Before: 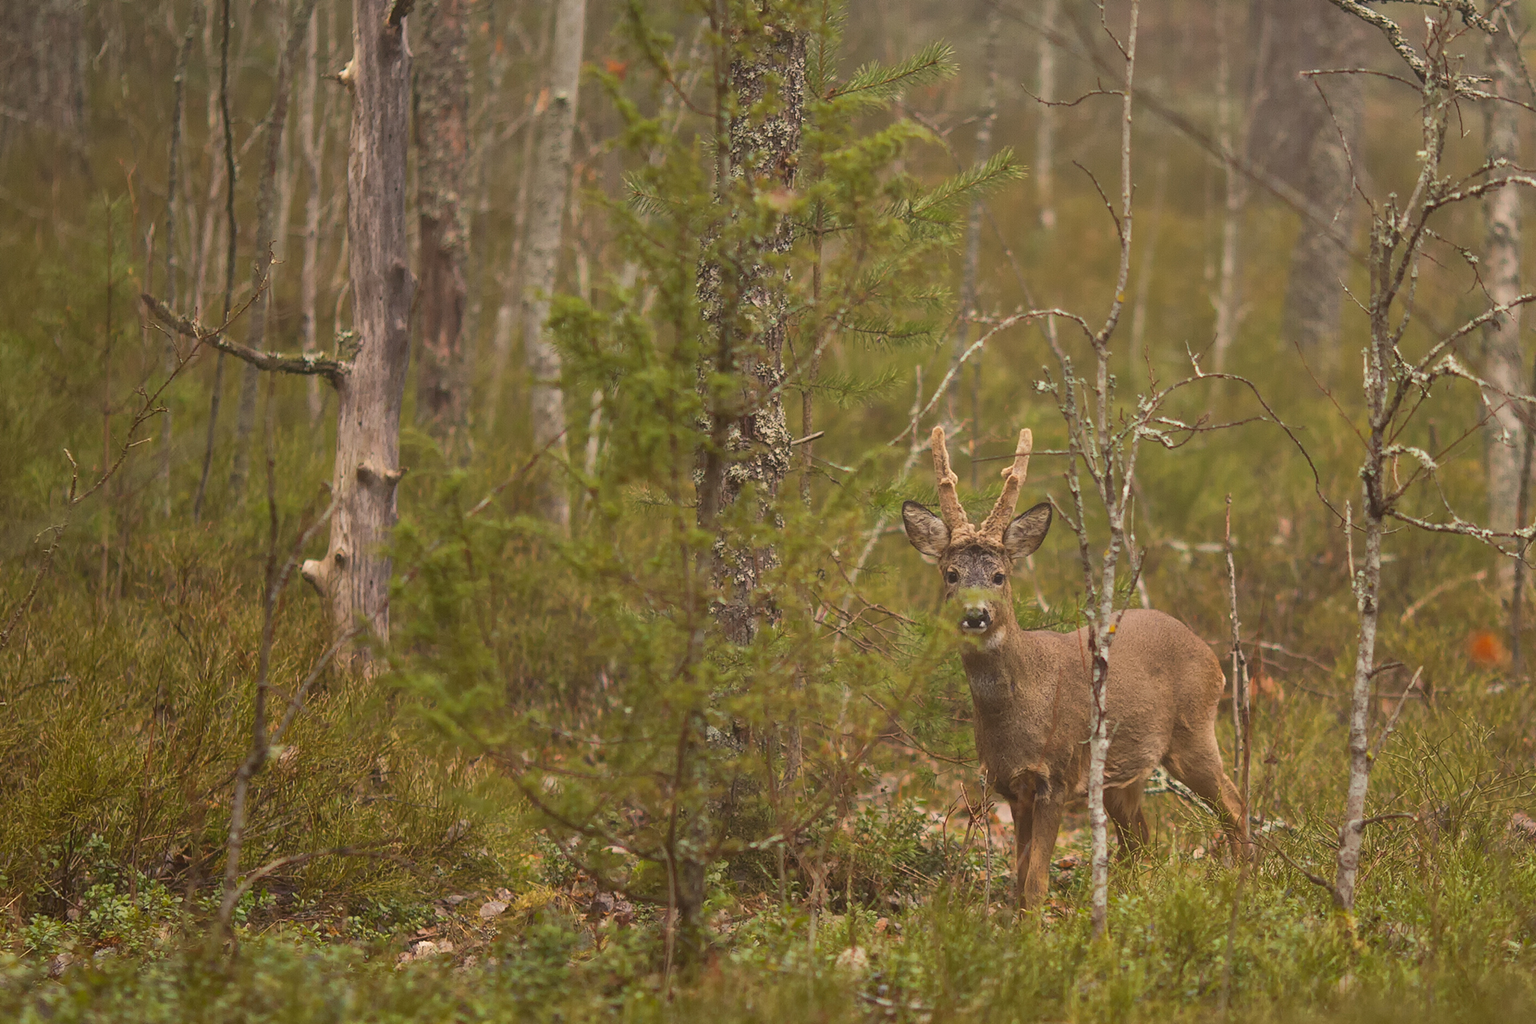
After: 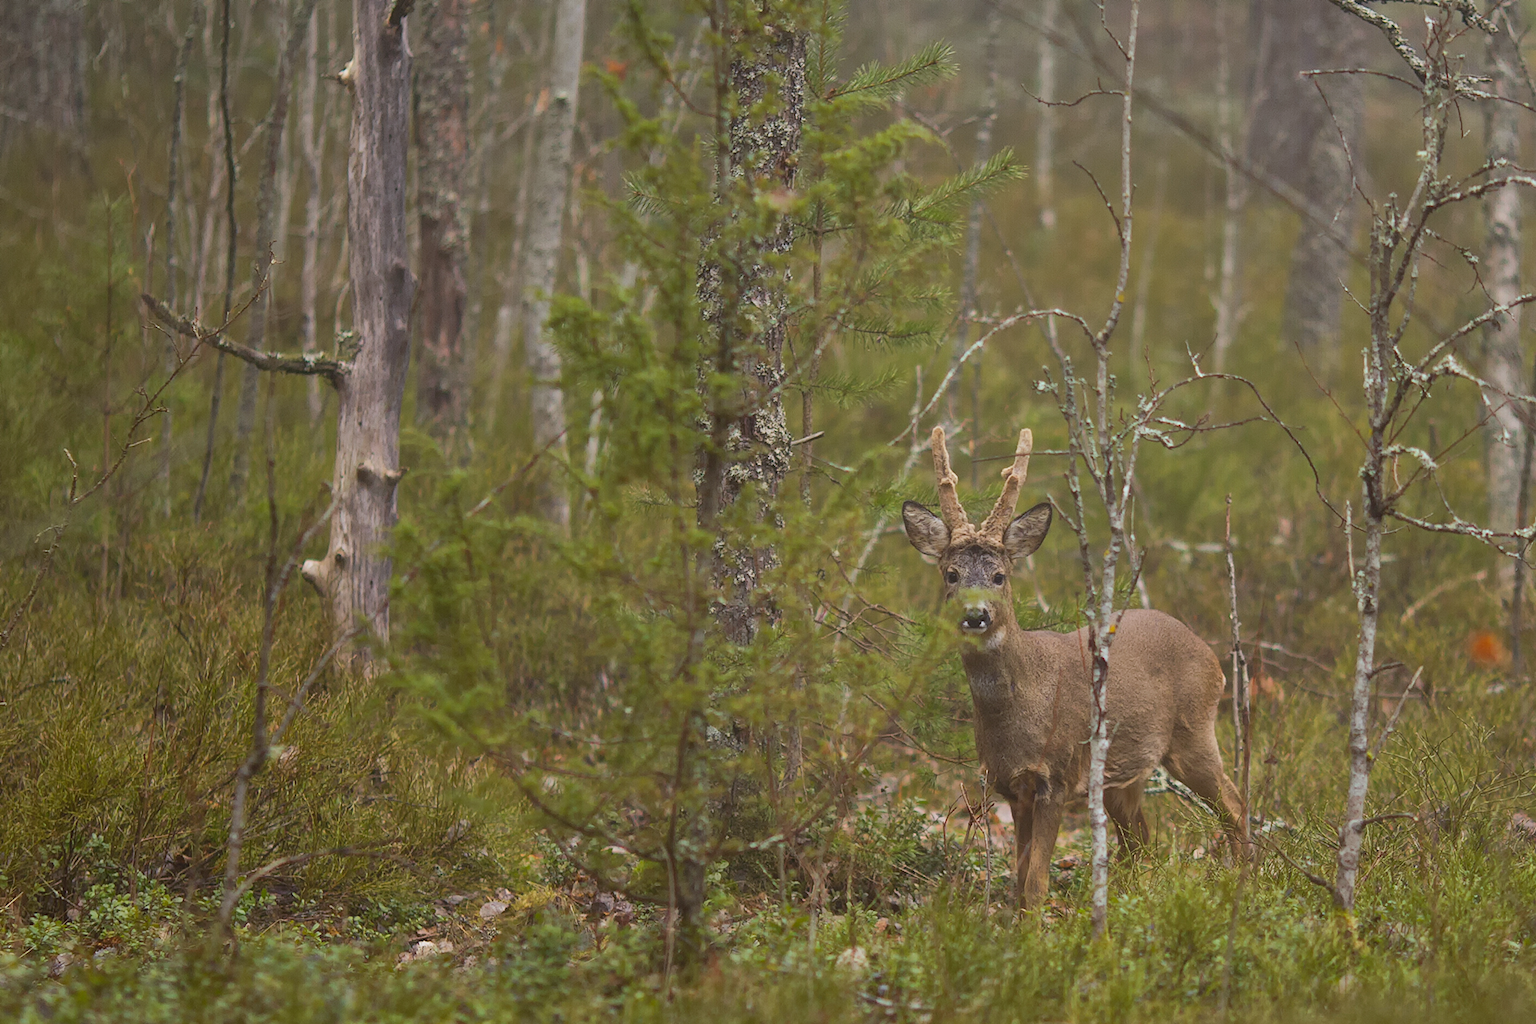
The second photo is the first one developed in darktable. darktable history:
white balance: red 0.931, blue 1.11
tone equalizer: on, module defaults
